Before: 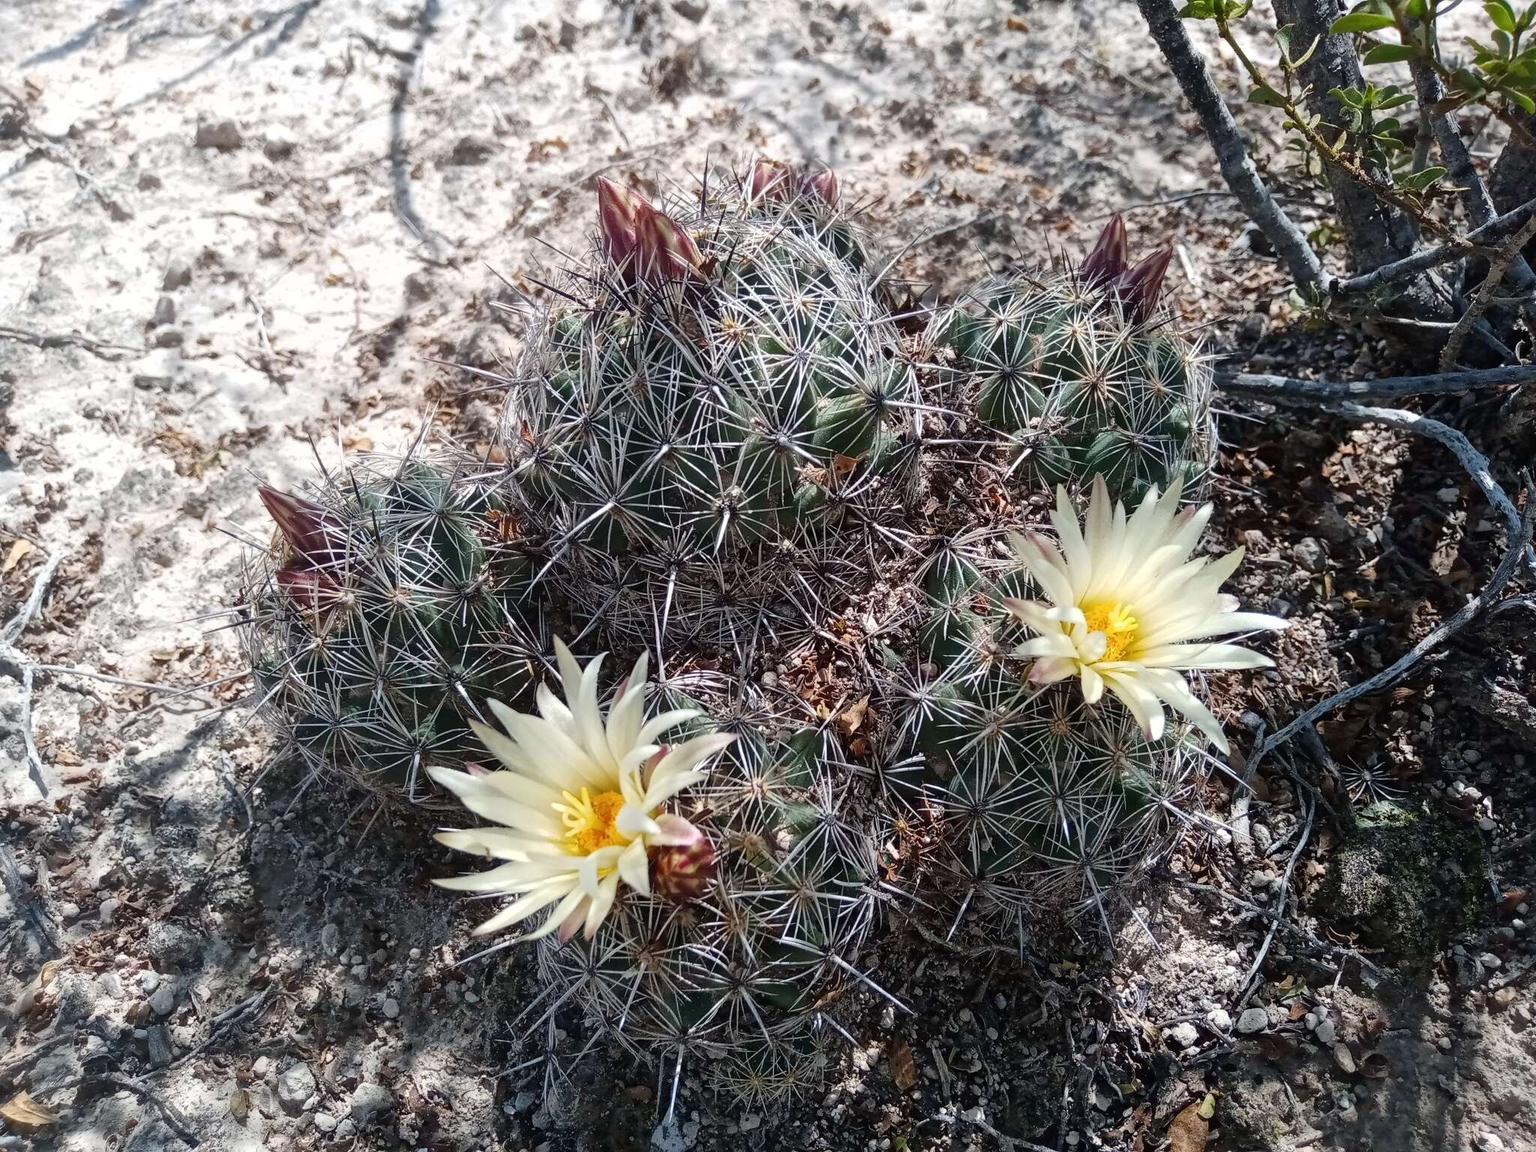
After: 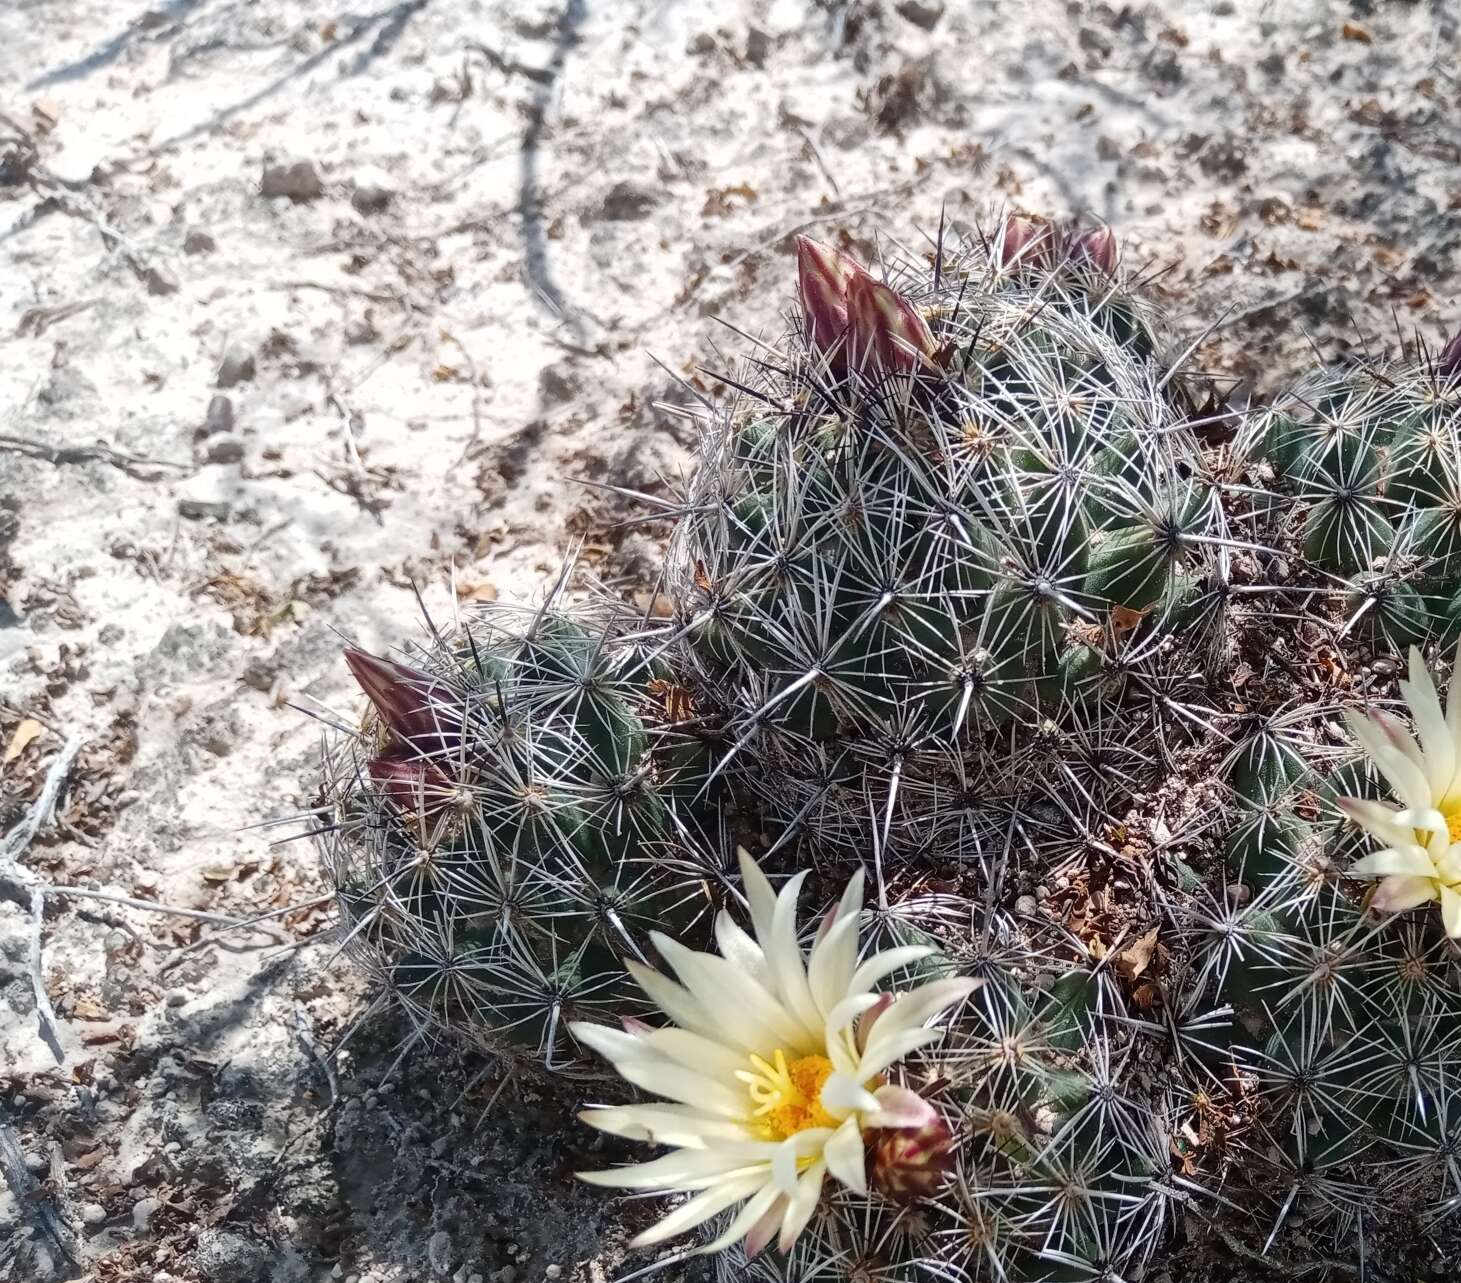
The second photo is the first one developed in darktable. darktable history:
crop: right 28.661%, bottom 16.436%
